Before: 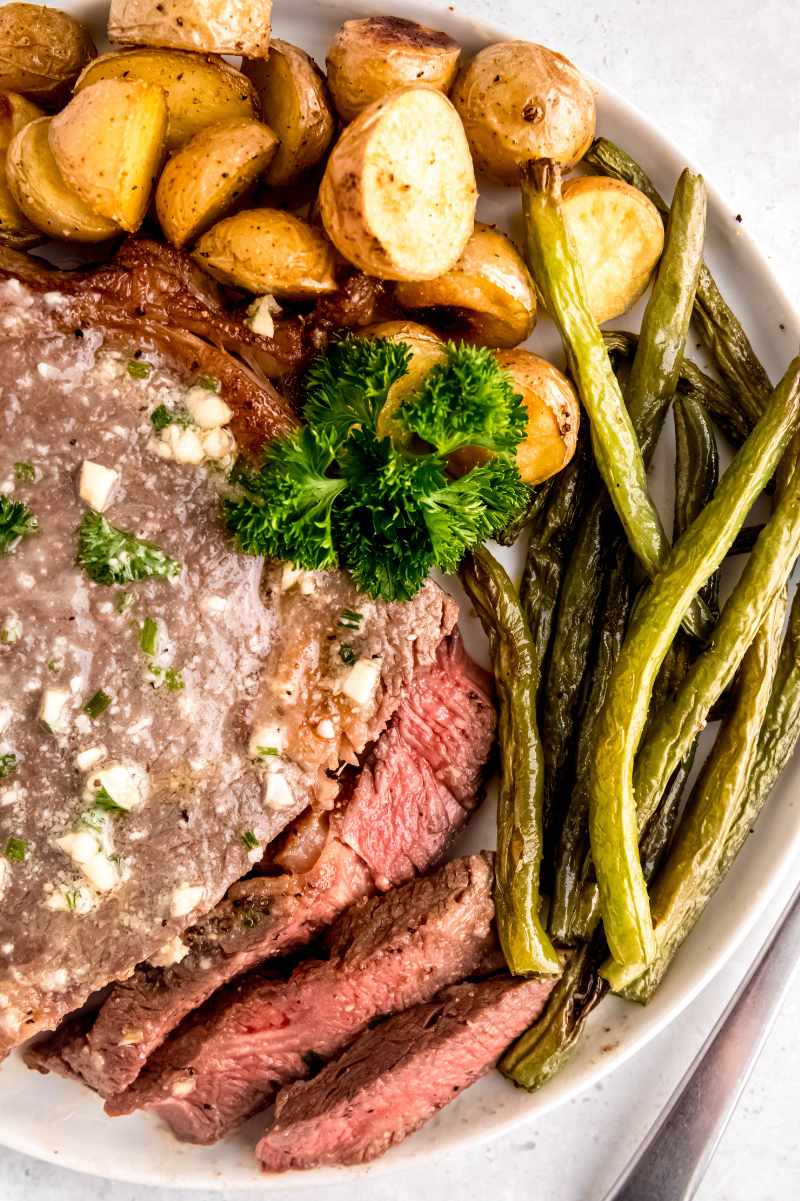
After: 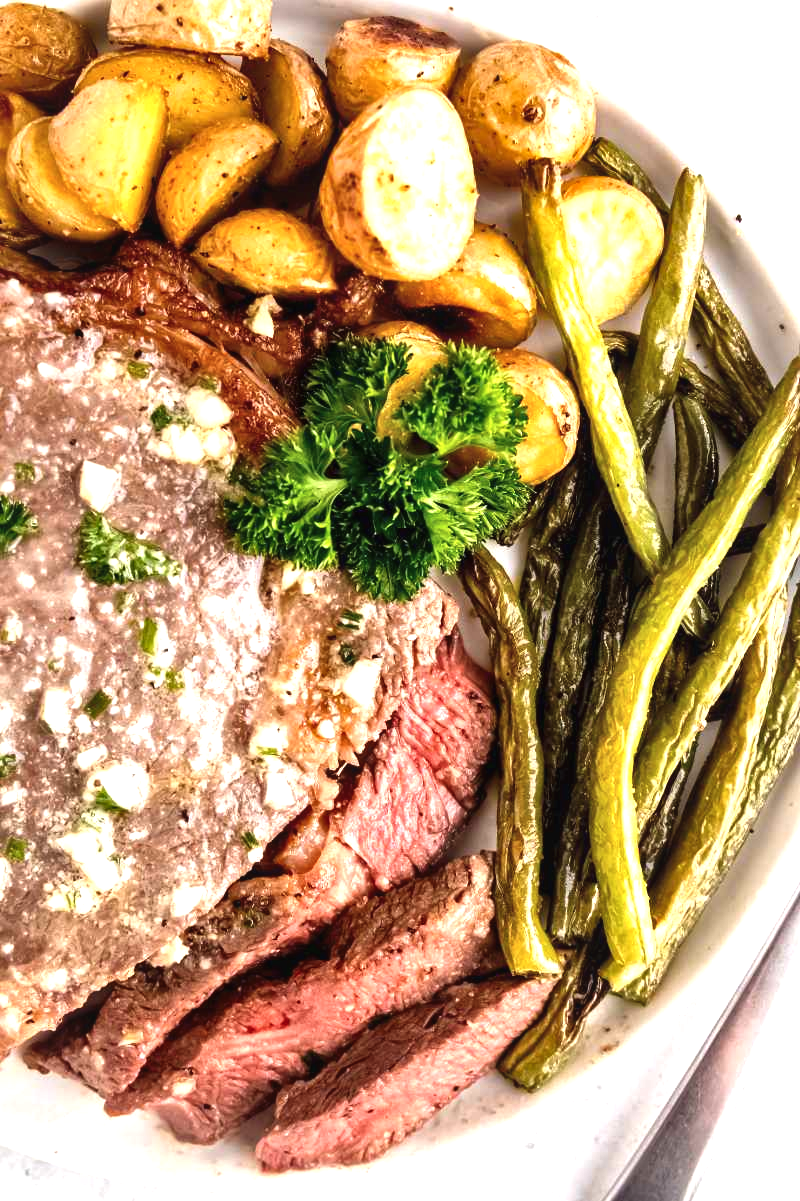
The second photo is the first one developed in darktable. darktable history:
local contrast: mode bilateral grid, contrast 26, coarseness 60, detail 152%, midtone range 0.2
exposure: black level correction -0.005, exposure 0.614 EV, compensate highlight preservation false
